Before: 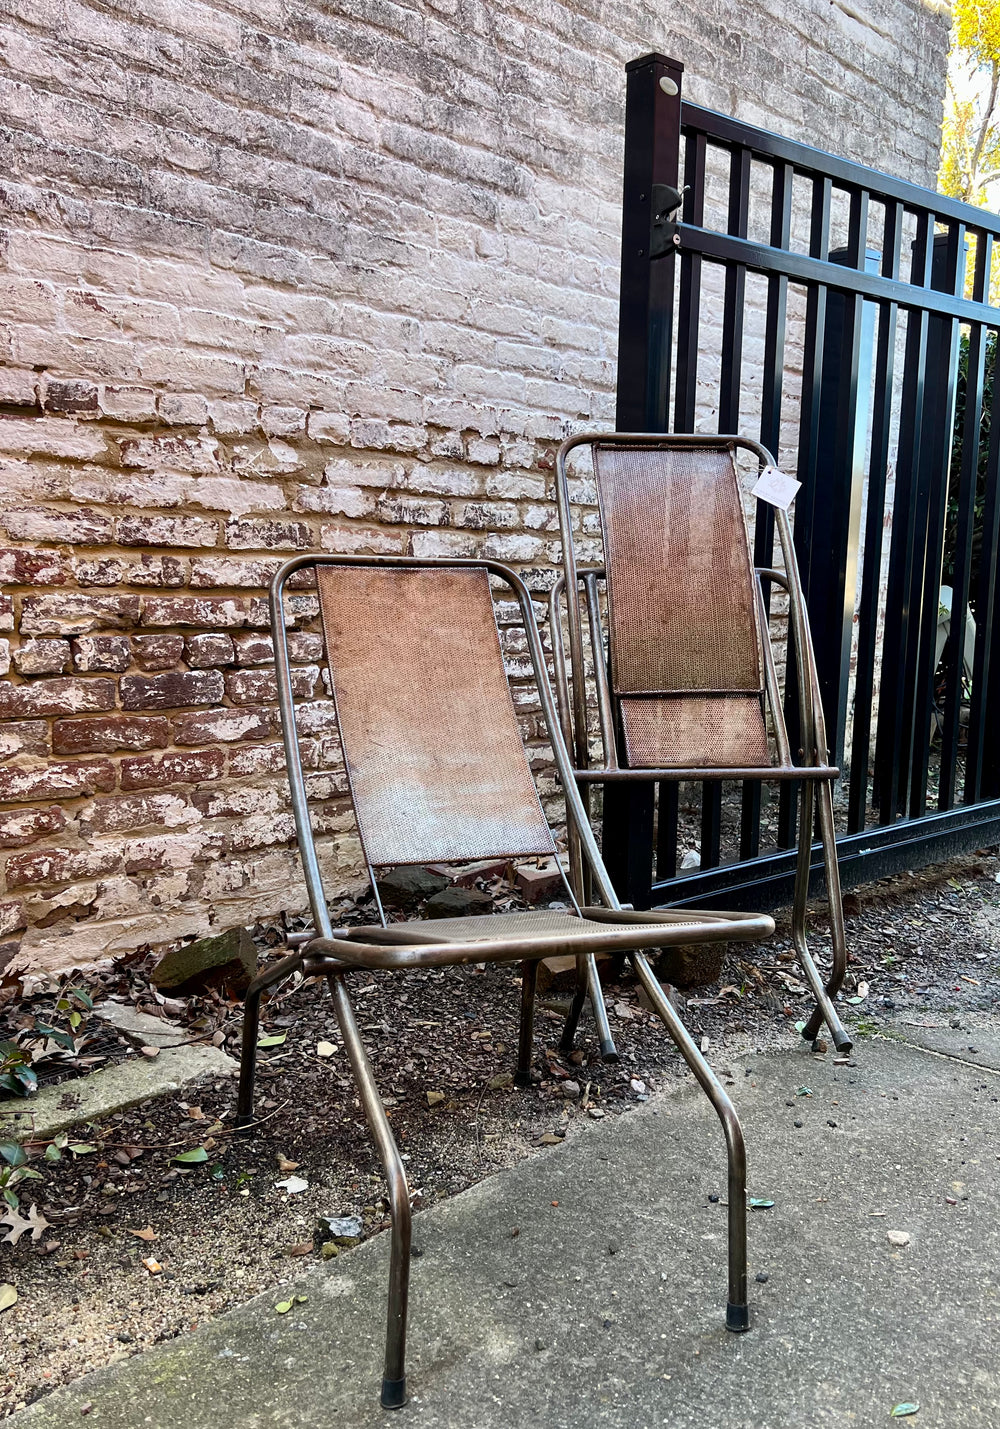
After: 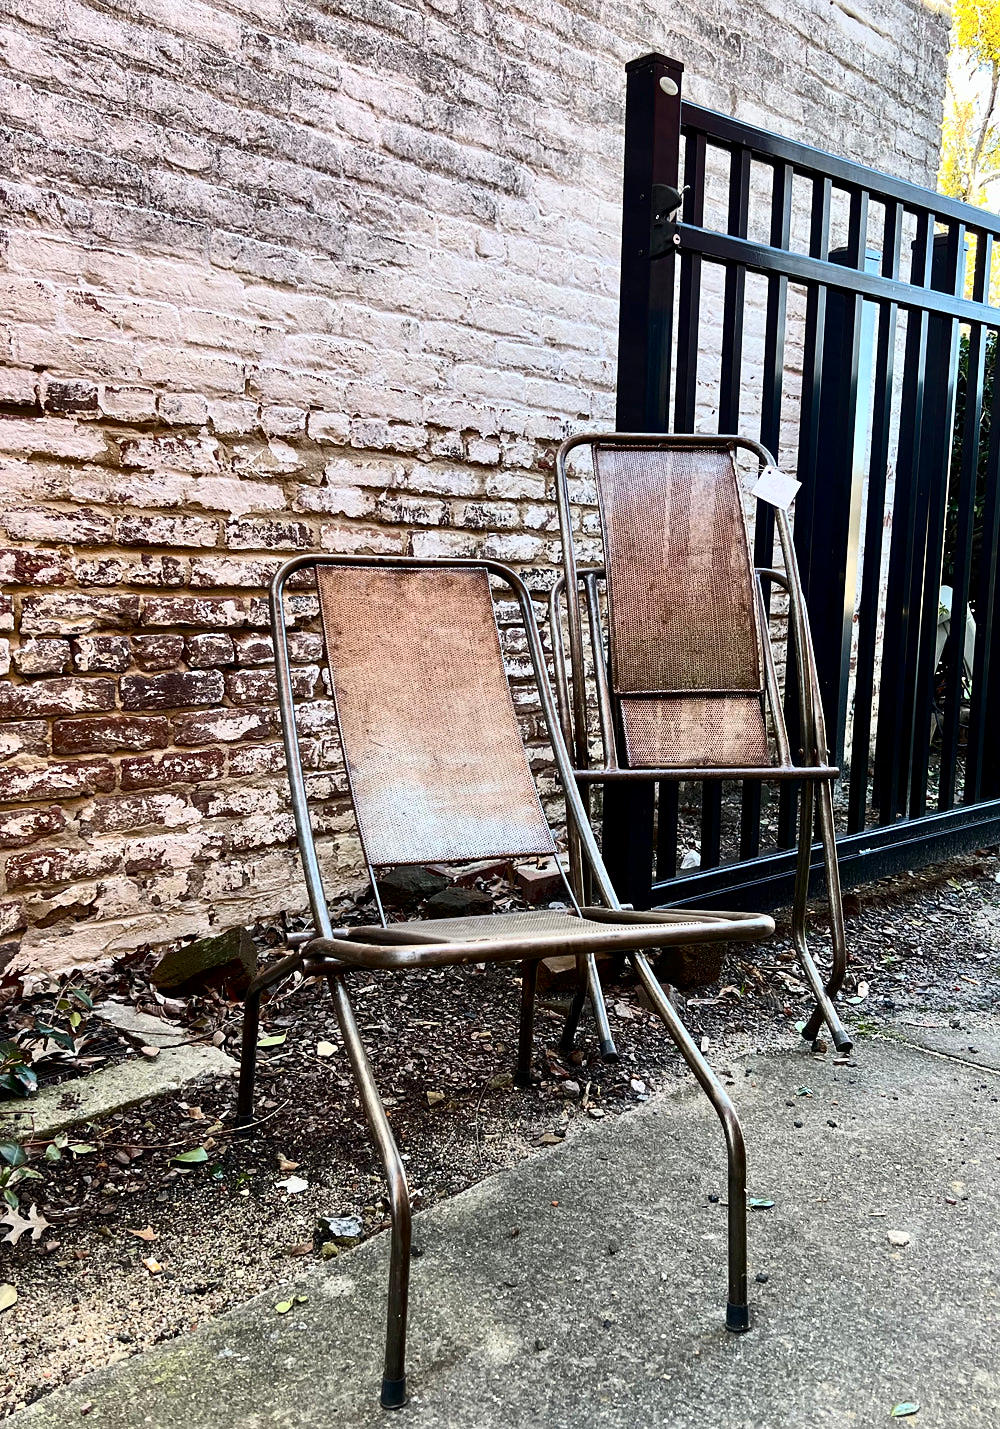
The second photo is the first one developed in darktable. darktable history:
sharpen: amount 0.203
contrast brightness saturation: contrast 0.273
